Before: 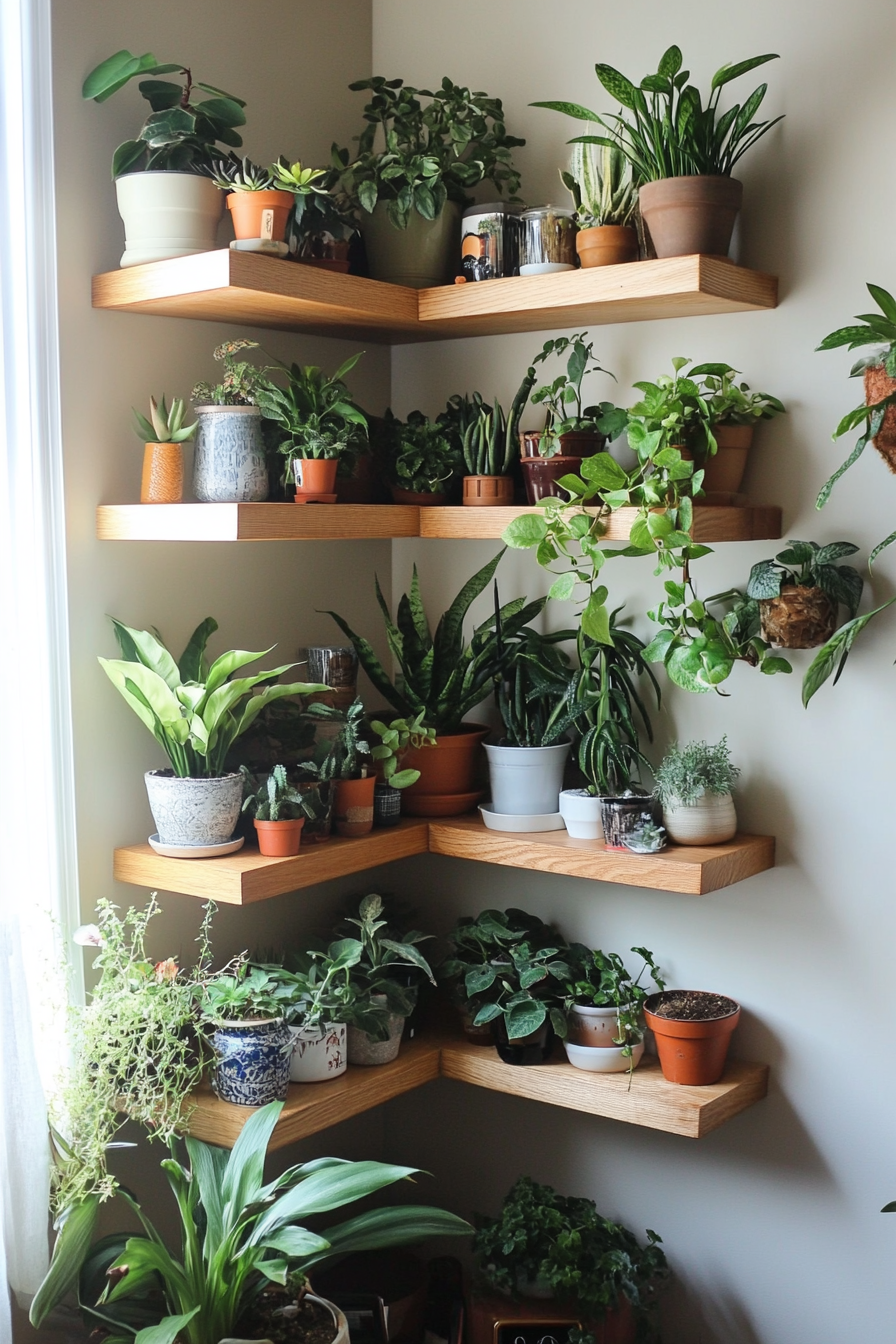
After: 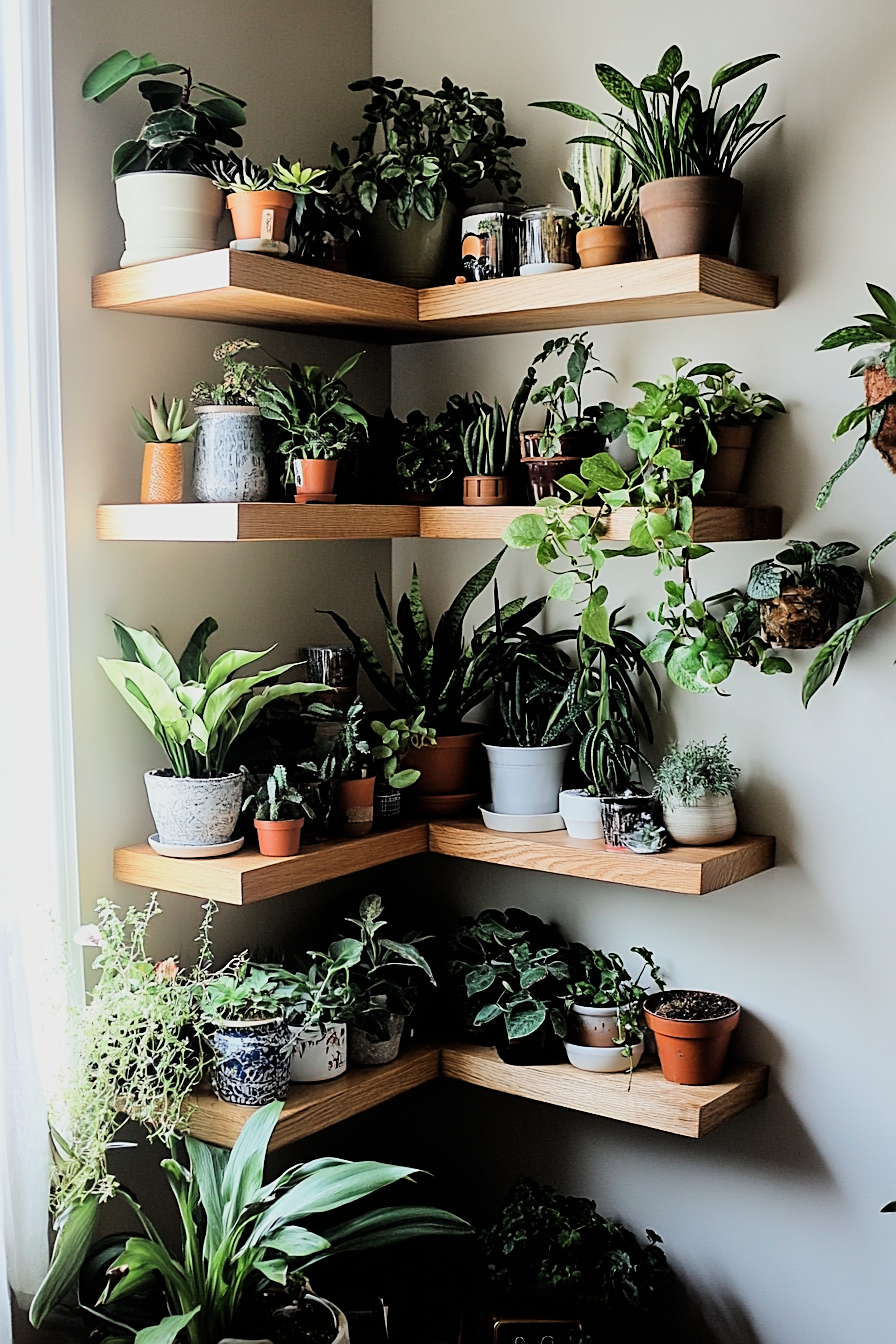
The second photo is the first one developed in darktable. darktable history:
filmic rgb: black relative exposure -5.02 EV, white relative exposure 3.99 EV, hardness 2.88, contrast 1.492
sharpen: amount 0.743
